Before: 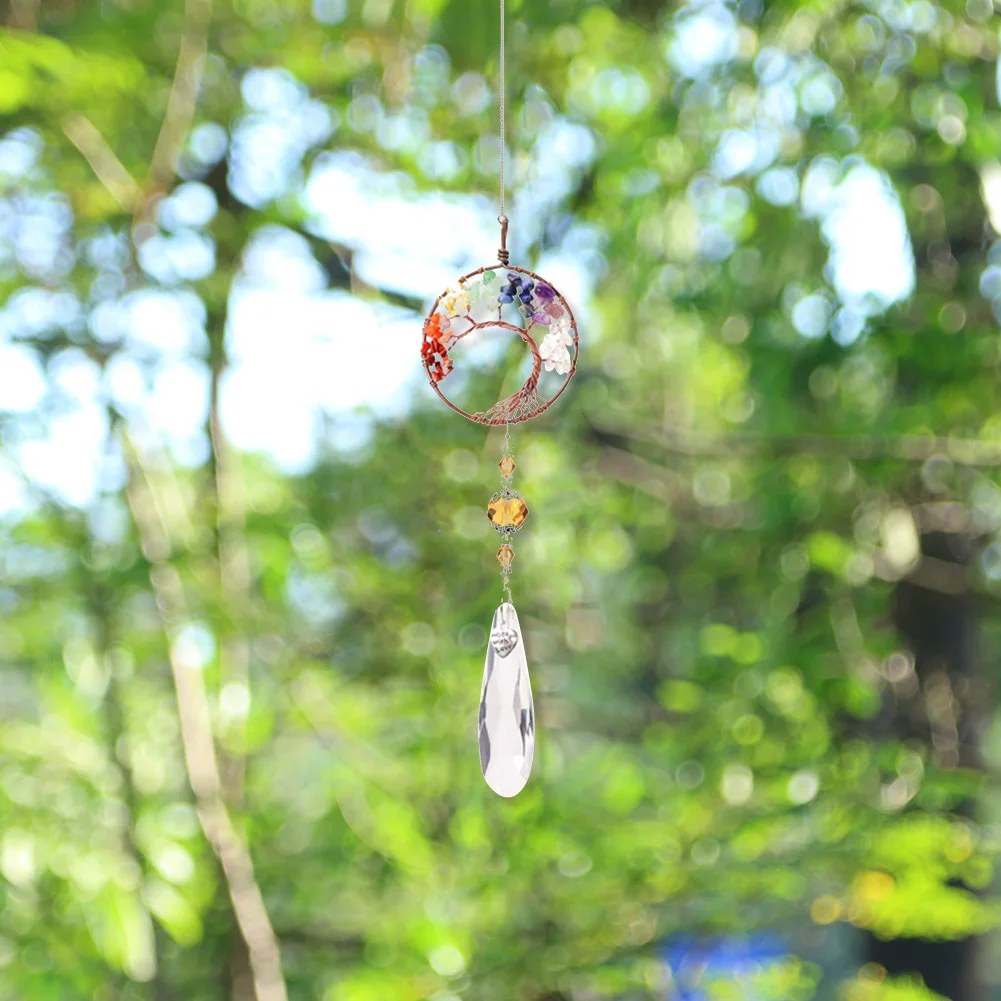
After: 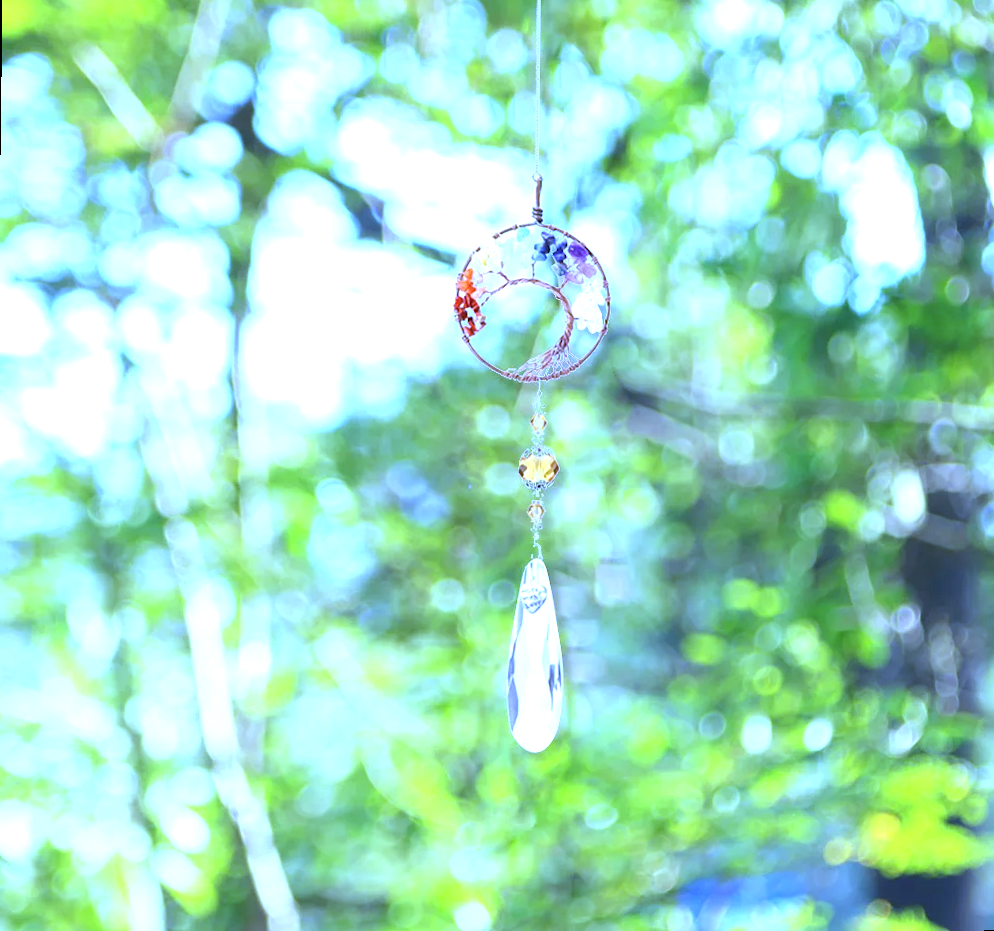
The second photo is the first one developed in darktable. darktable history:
rotate and perspective: rotation 0.679°, lens shift (horizontal) 0.136, crop left 0.009, crop right 0.991, crop top 0.078, crop bottom 0.95
white balance: red 0.766, blue 1.537
exposure: exposure 0.999 EV, compensate highlight preservation false
